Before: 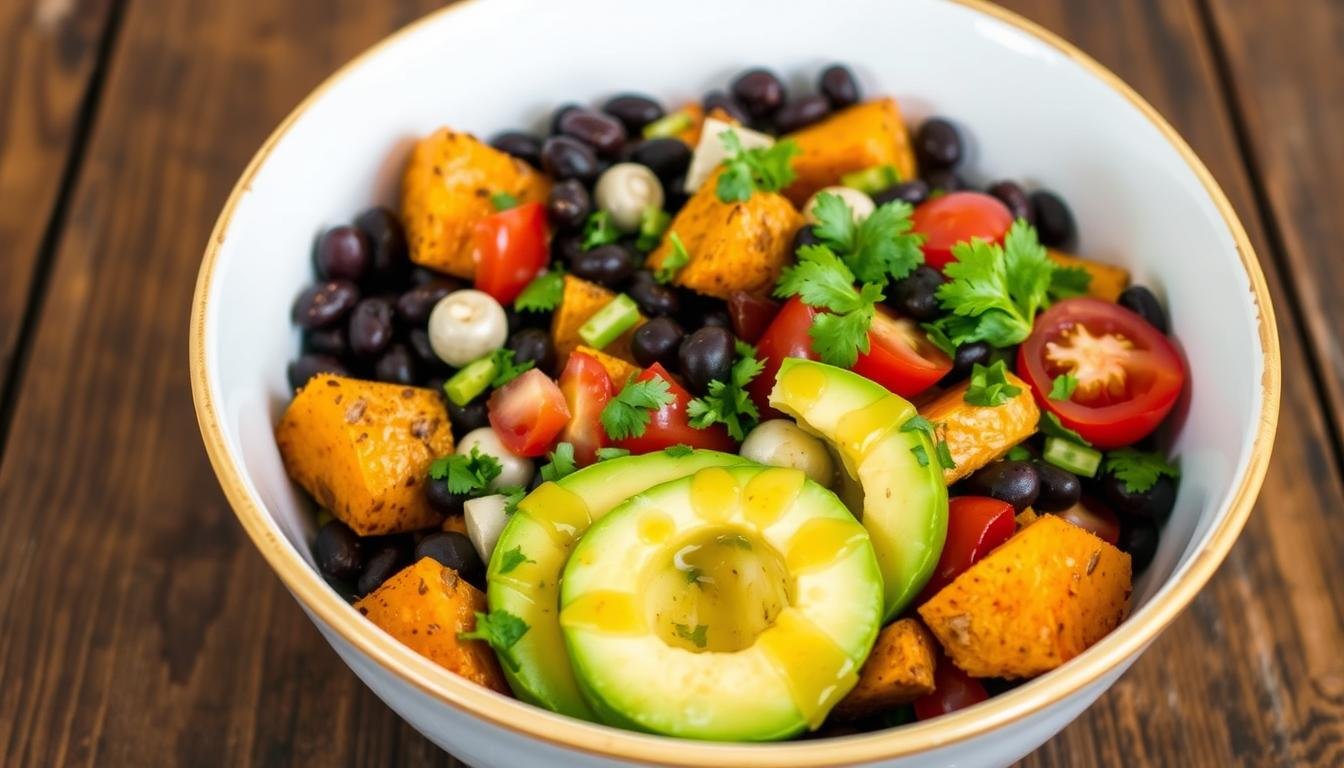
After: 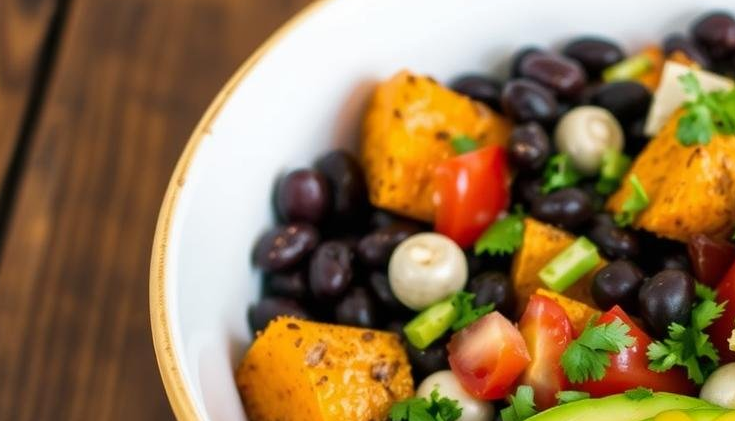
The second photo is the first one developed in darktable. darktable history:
crop and rotate: left 3.047%, top 7.509%, right 42.236%, bottom 37.598%
shadows and highlights: shadows 37.27, highlights -28.18, soften with gaussian
